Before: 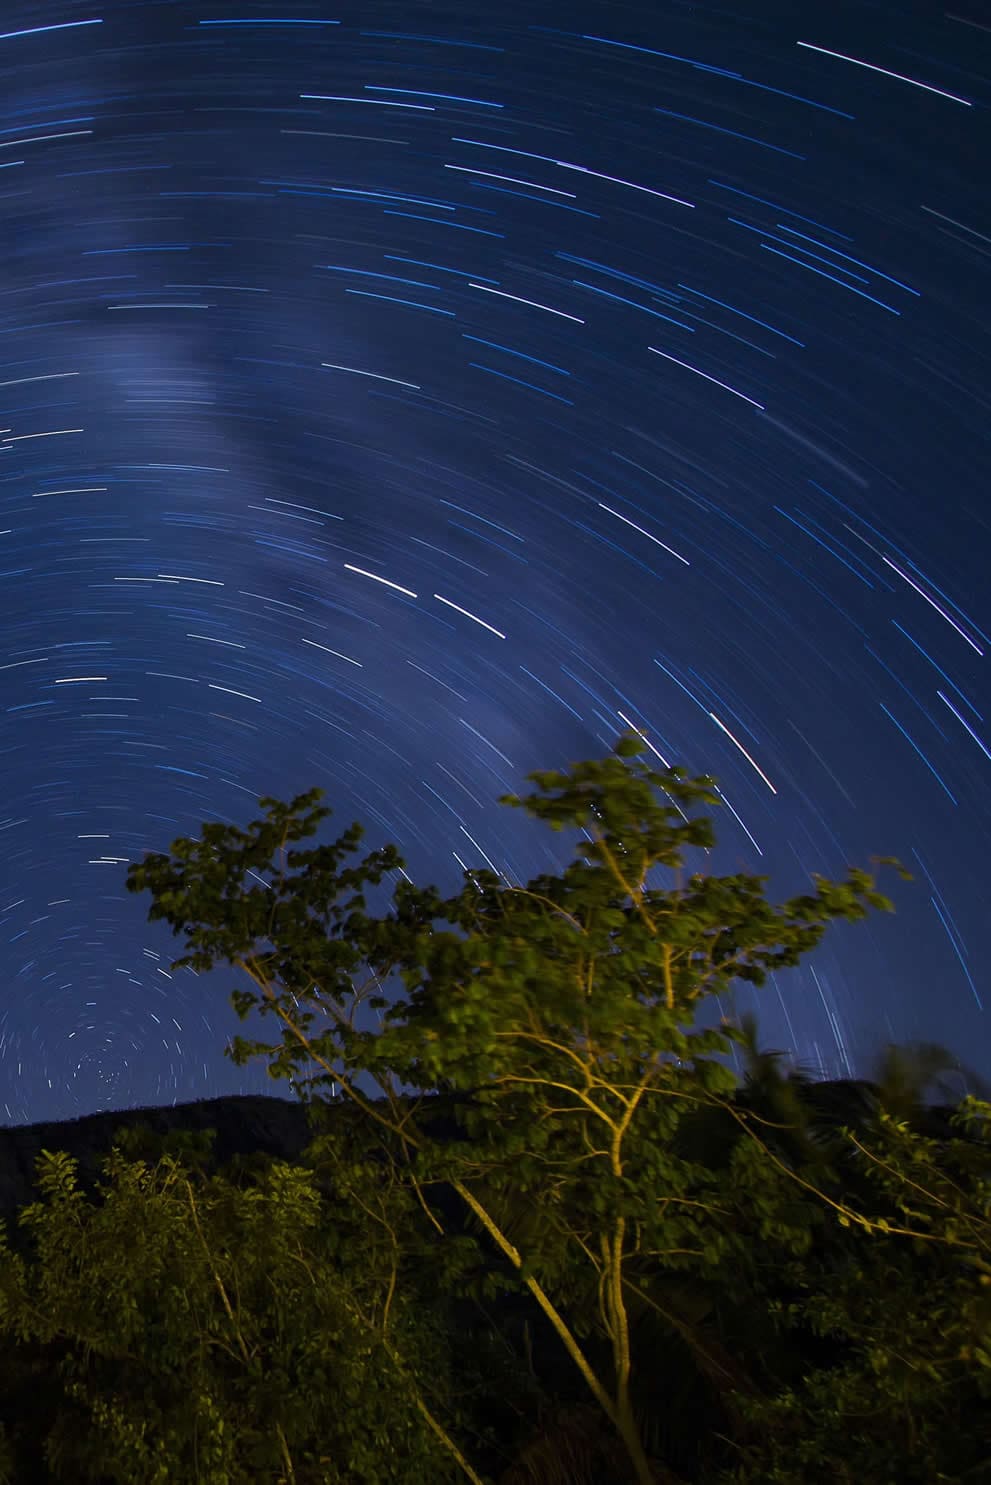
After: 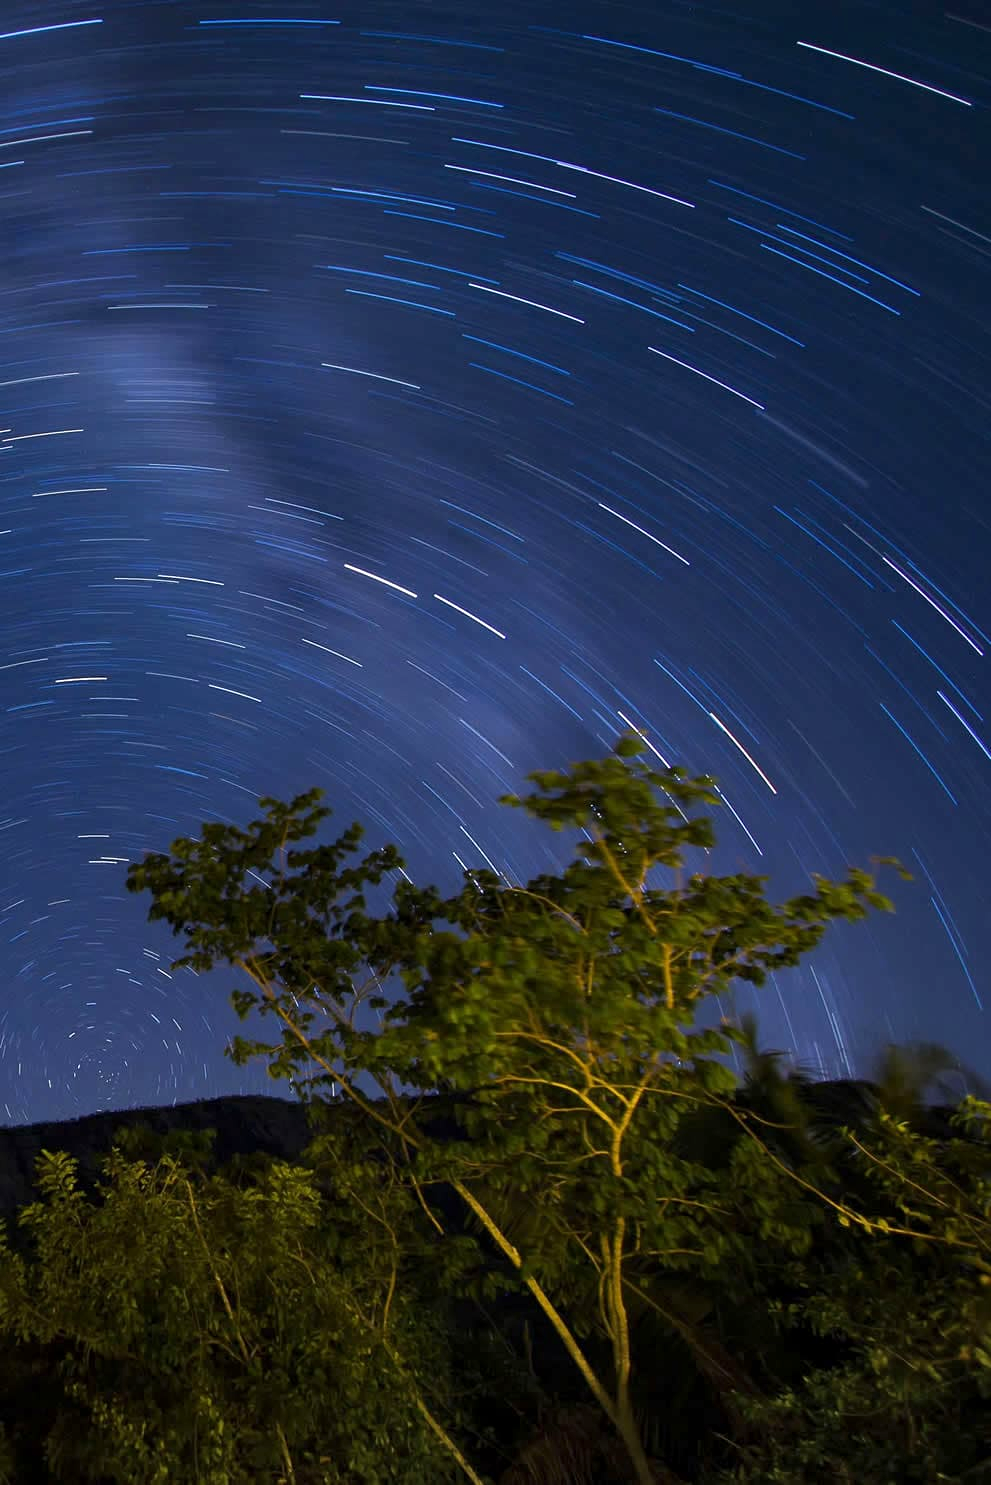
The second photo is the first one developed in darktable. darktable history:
exposure: black level correction 0.001, exposure 0.499 EV, compensate highlight preservation false
shadows and highlights: radius 333.82, shadows 63.45, highlights 5.32, compress 88.03%, soften with gaussian
